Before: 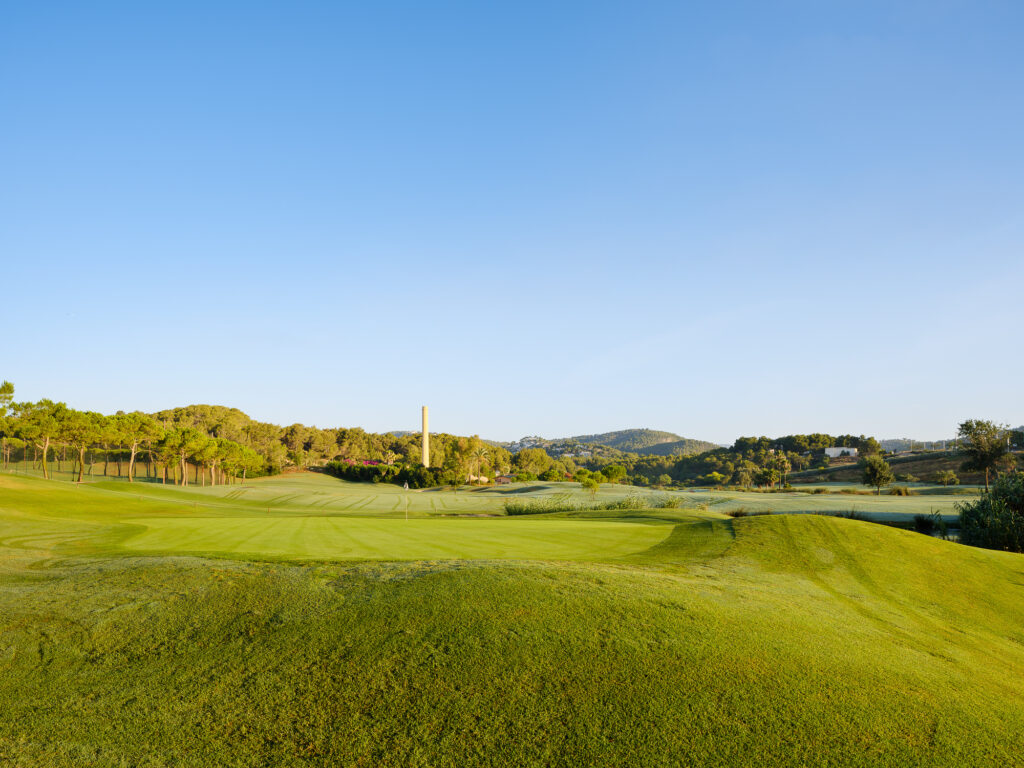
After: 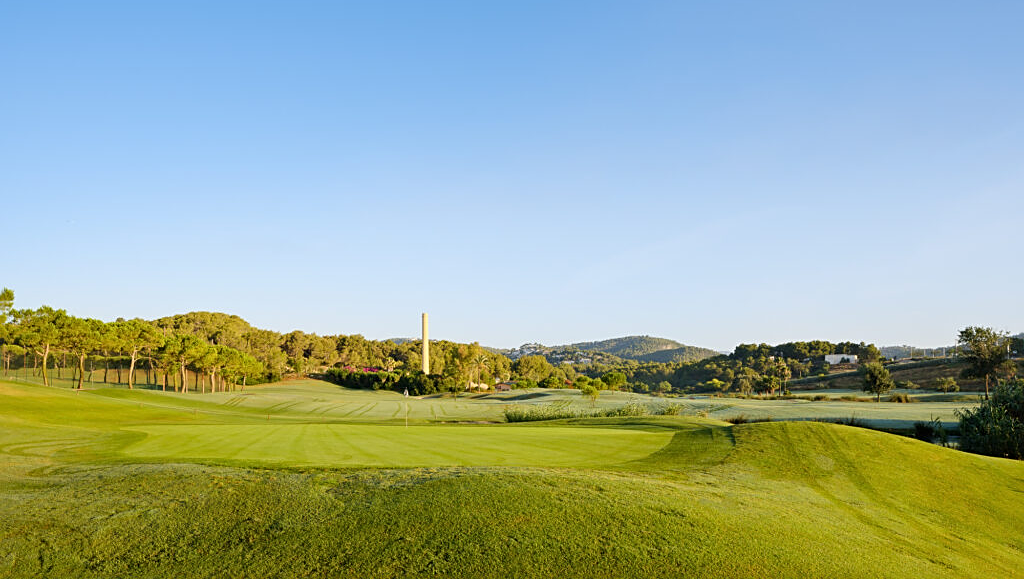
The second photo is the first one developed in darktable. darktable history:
sharpen: on, module defaults
crop and rotate: top 12.239%, bottom 12.344%
